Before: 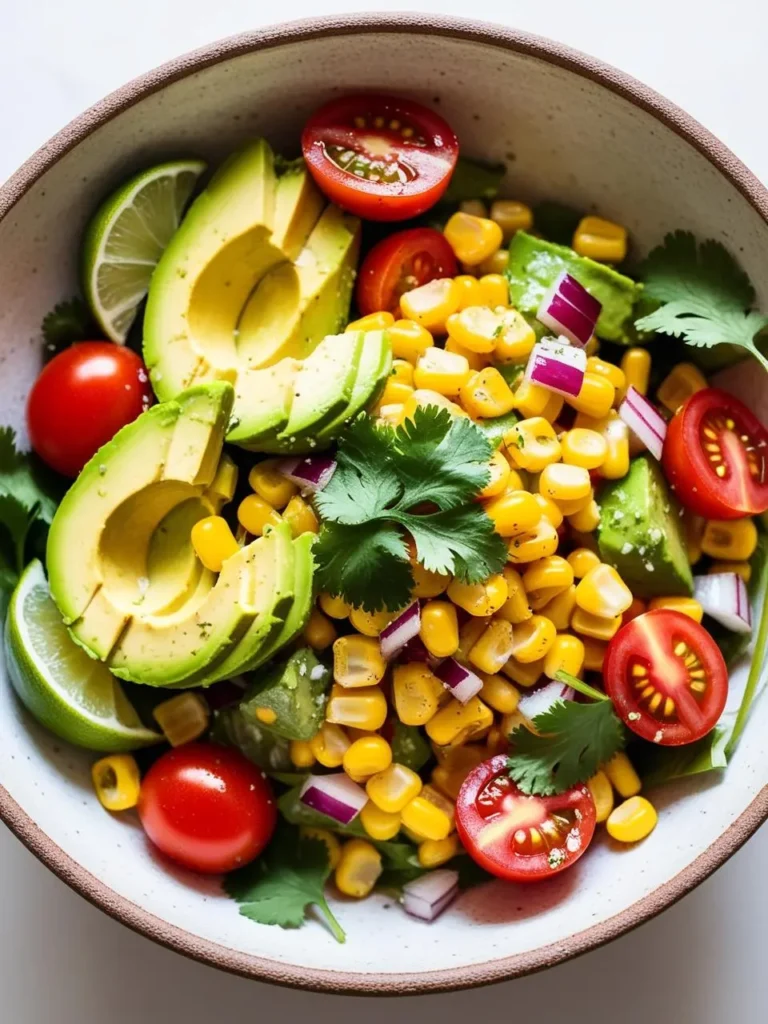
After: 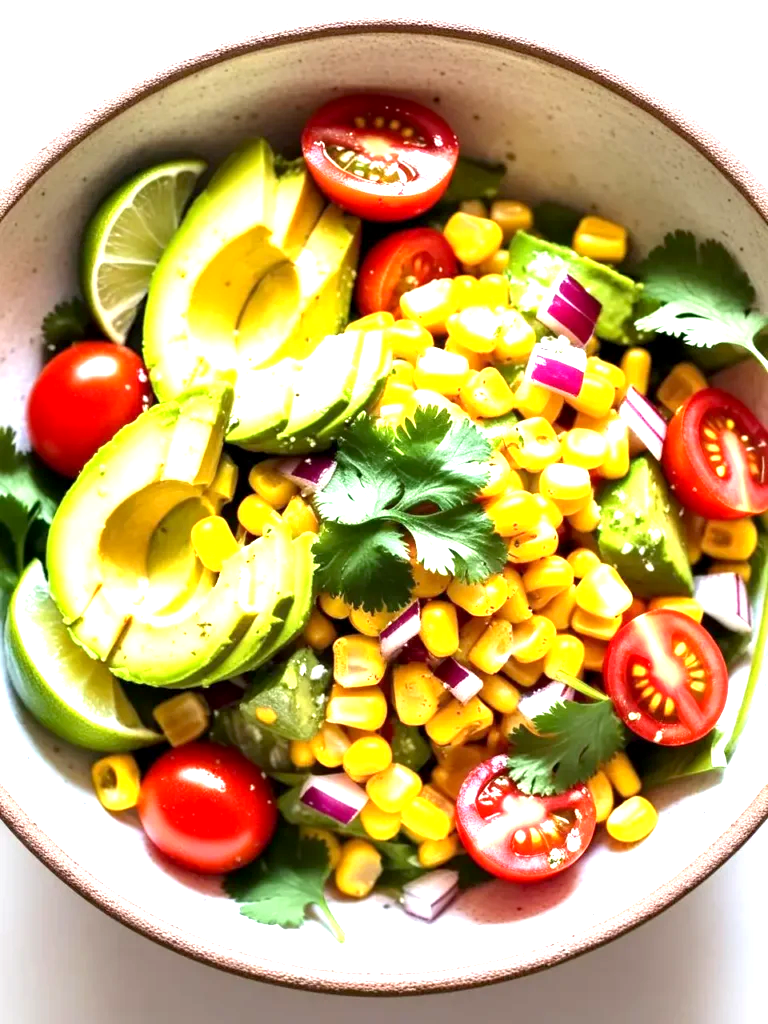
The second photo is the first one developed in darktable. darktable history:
exposure: black level correction 0.001, exposure 1.314 EV, compensate highlight preservation false
